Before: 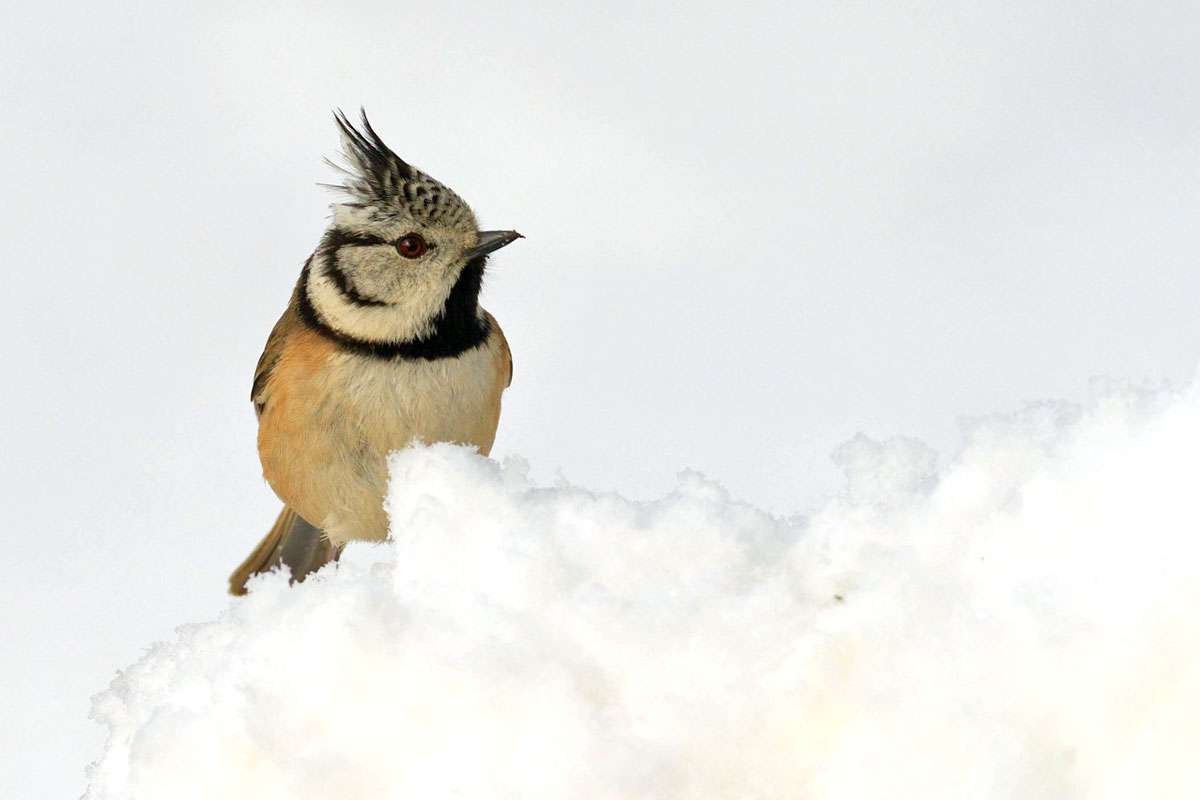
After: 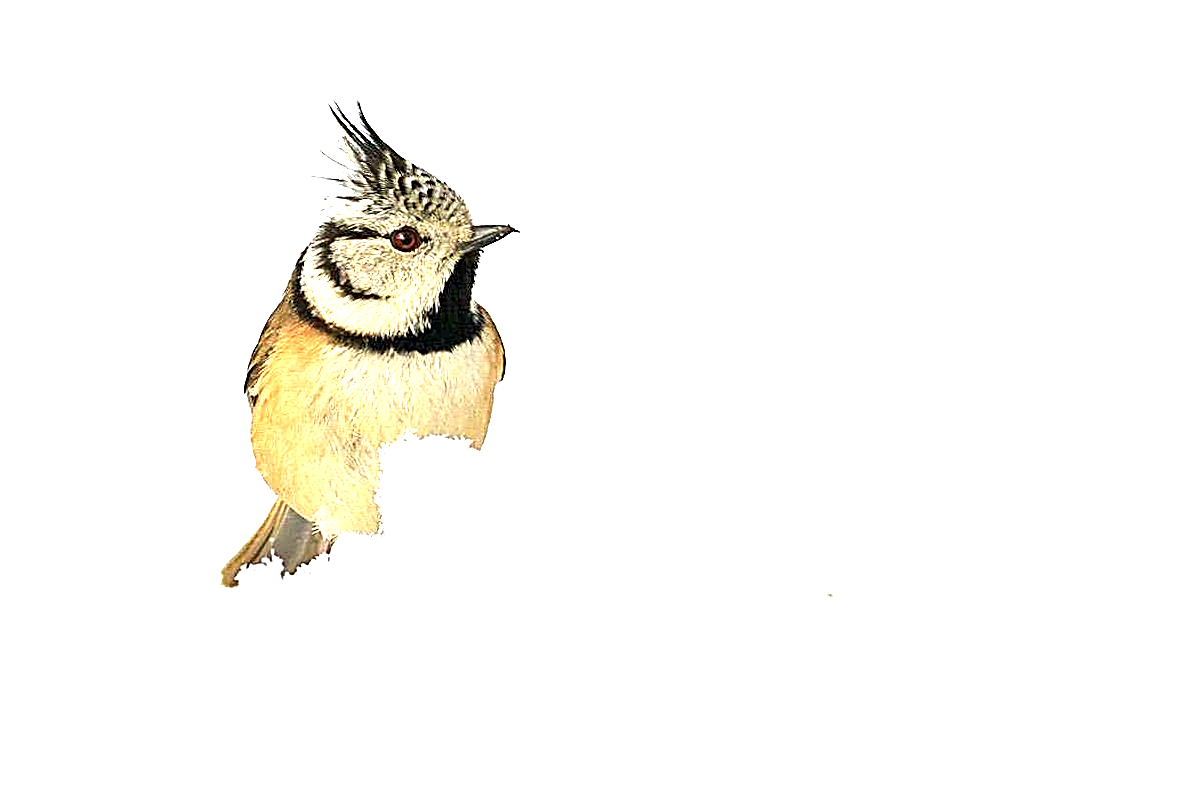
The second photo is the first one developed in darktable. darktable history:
sharpen: amount 1.861
crop and rotate: angle -0.5°
exposure: black level correction 0, exposure 1.45 EV, compensate exposure bias true, compensate highlight preservation false
